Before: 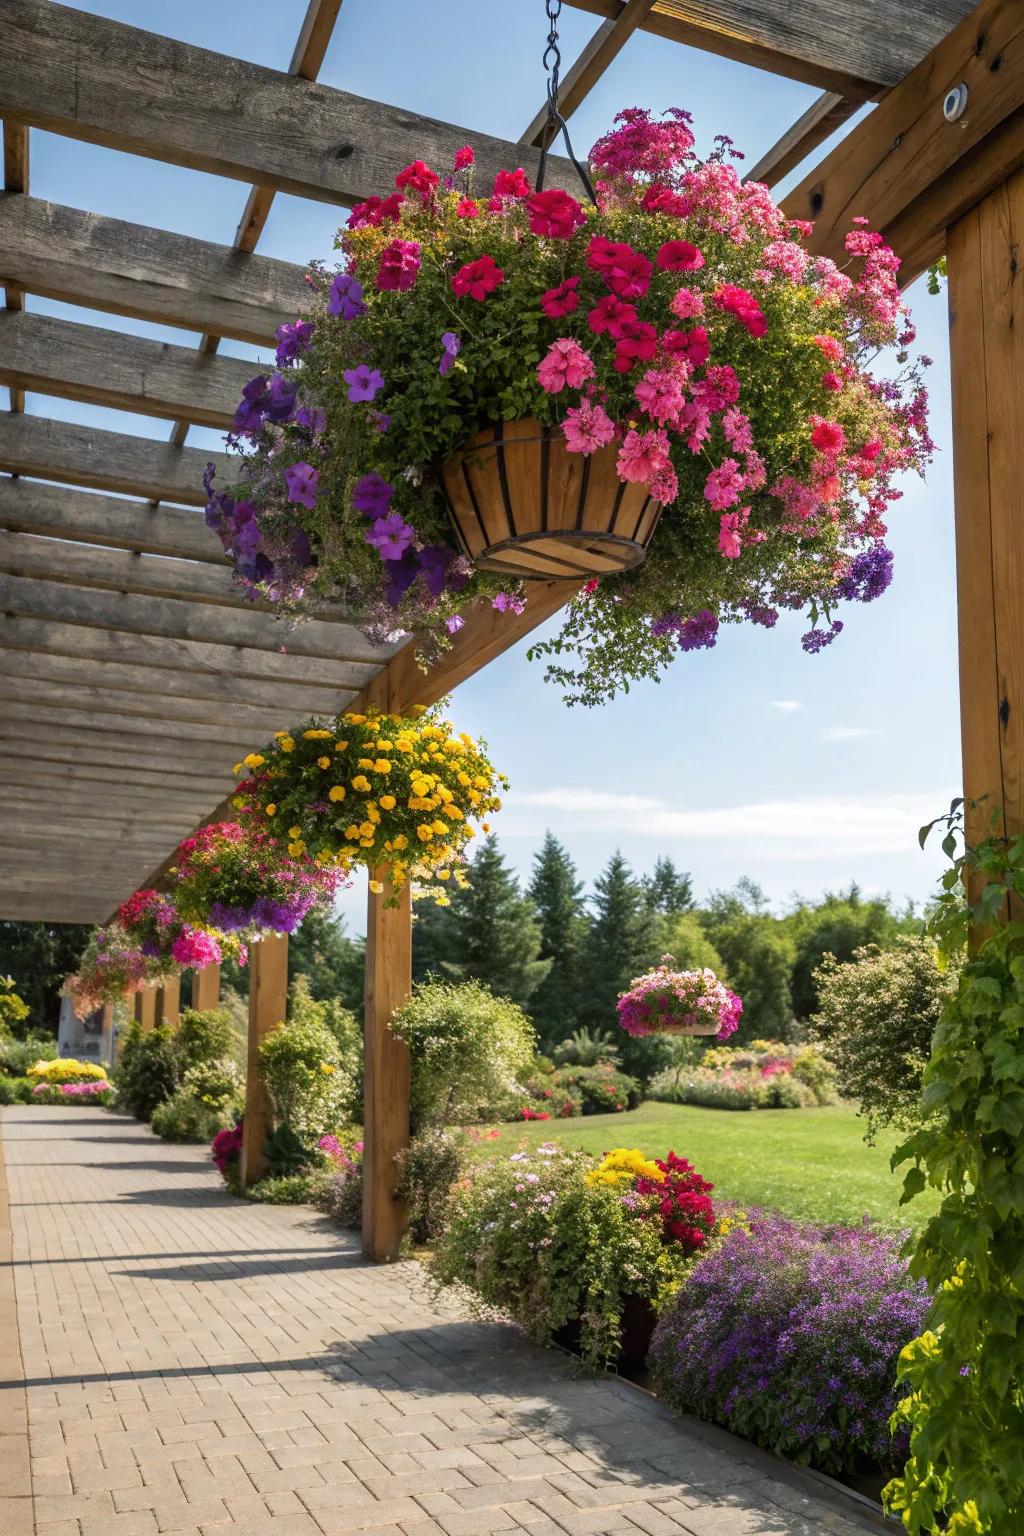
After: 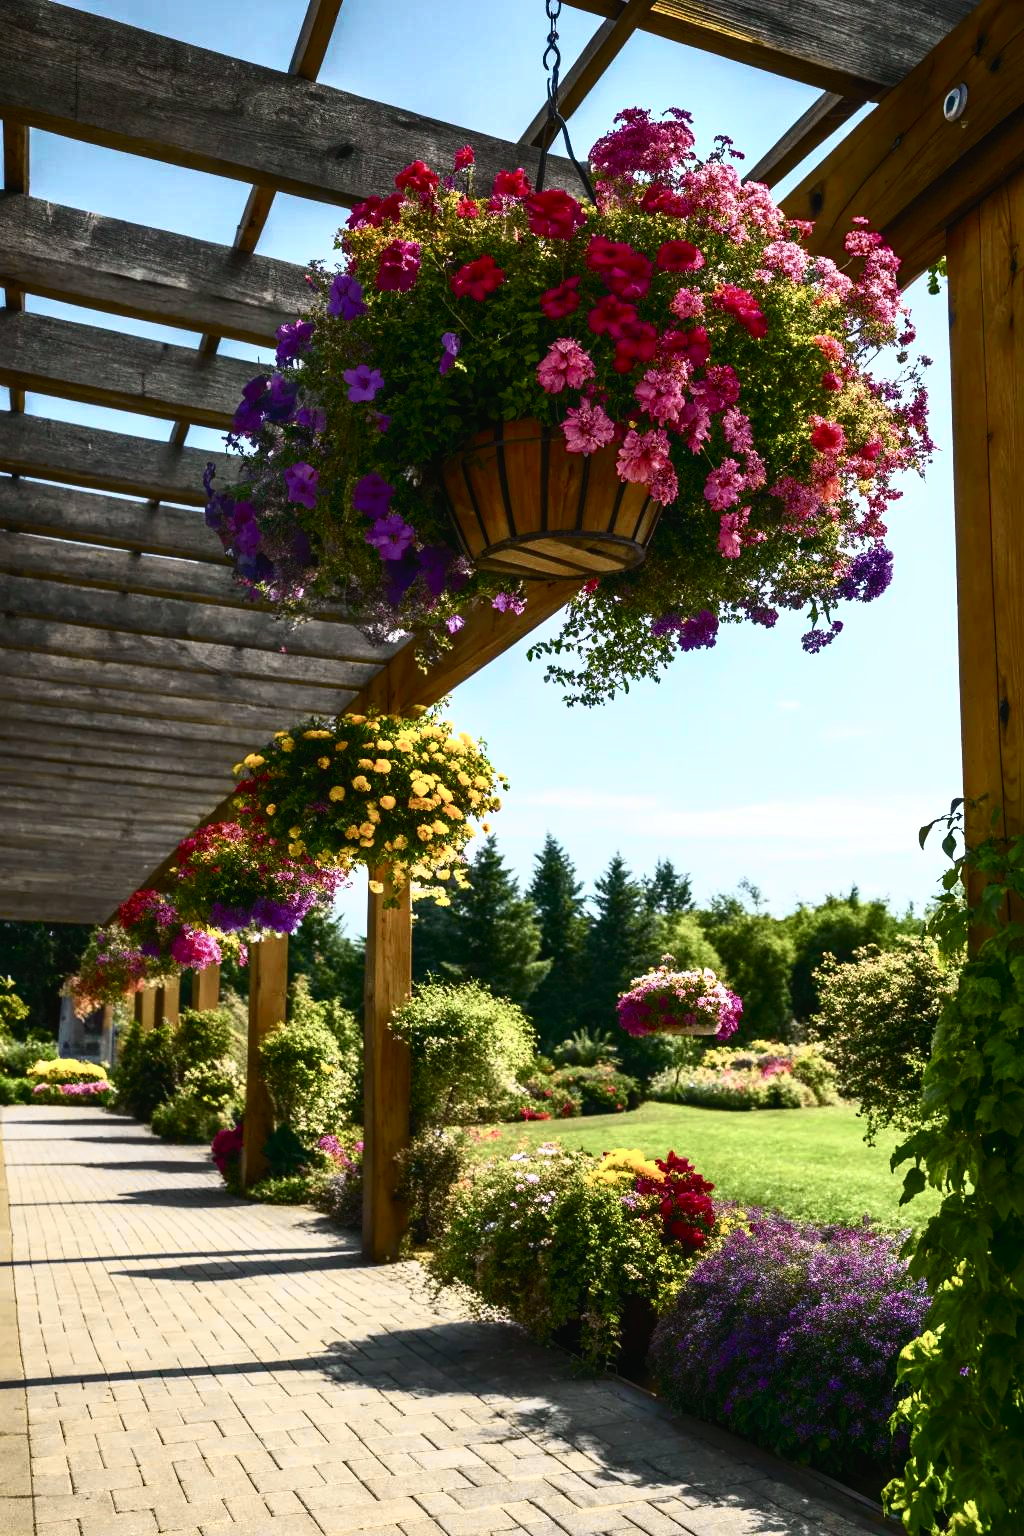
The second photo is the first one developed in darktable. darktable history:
tone curve: curves: ch0 [(0, 0.018) (0.162, 0.128) (0.434, 0.478) (0.667, 0.785) (0.819, 0.943) (1, 0.991)]; ch1 [(0, 0) (0.402, 0.36) (0.476, 0.449) (0.506, 0.505) (0.523, 0.518) (0.579, 0.626) (0.641, 0.668) (0.693, 0.745) (0.861, 0.934) (1, 1)]; ch2 [(0, 0) (0.424, 0.388) (0.483, 0.472) (0.503, 0.505) (0.521, 0.519) (0.547, 0.581) (0.582, 0.648) (0.699, 0.759) (0.997, 0.858)], color space Lab, independent channels
color balance rgb: perceptual saturation grading › highlights -31.88%, perceptual saturation grading › mid-tones 5.8%, perceptual saturation grading › shadows 18.12%, perceptual brilliance grading › highlights 3.62%, perceptual brilliance grading › mid-tones -18.12%, perceptual brilliance grading › shadows -41.3%
